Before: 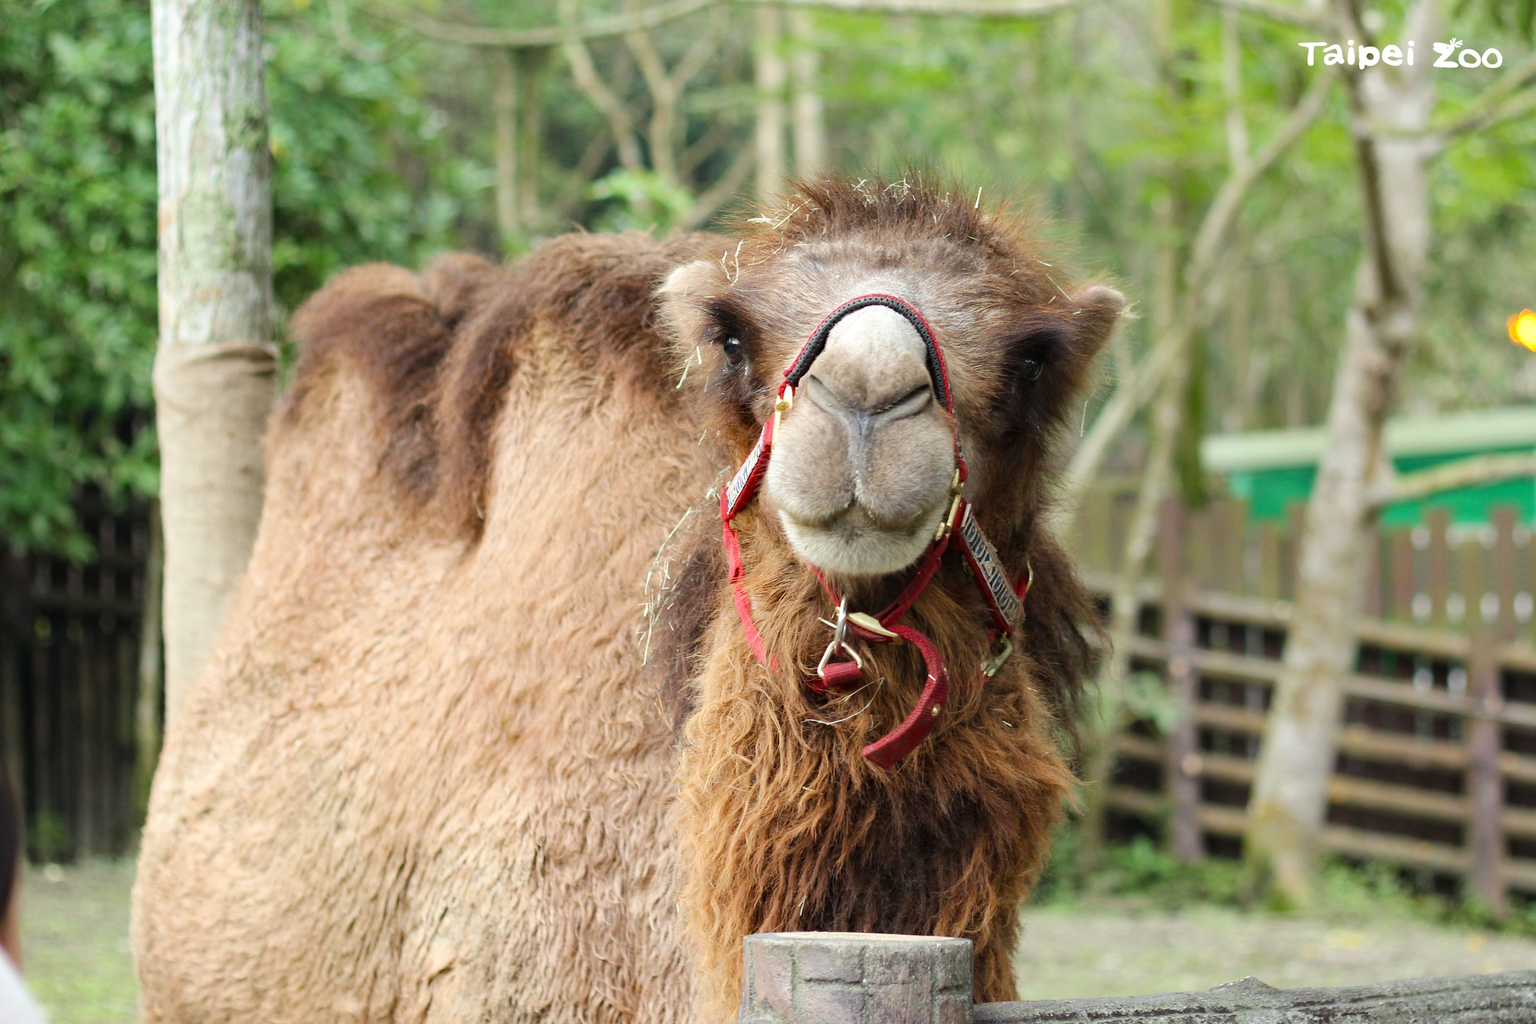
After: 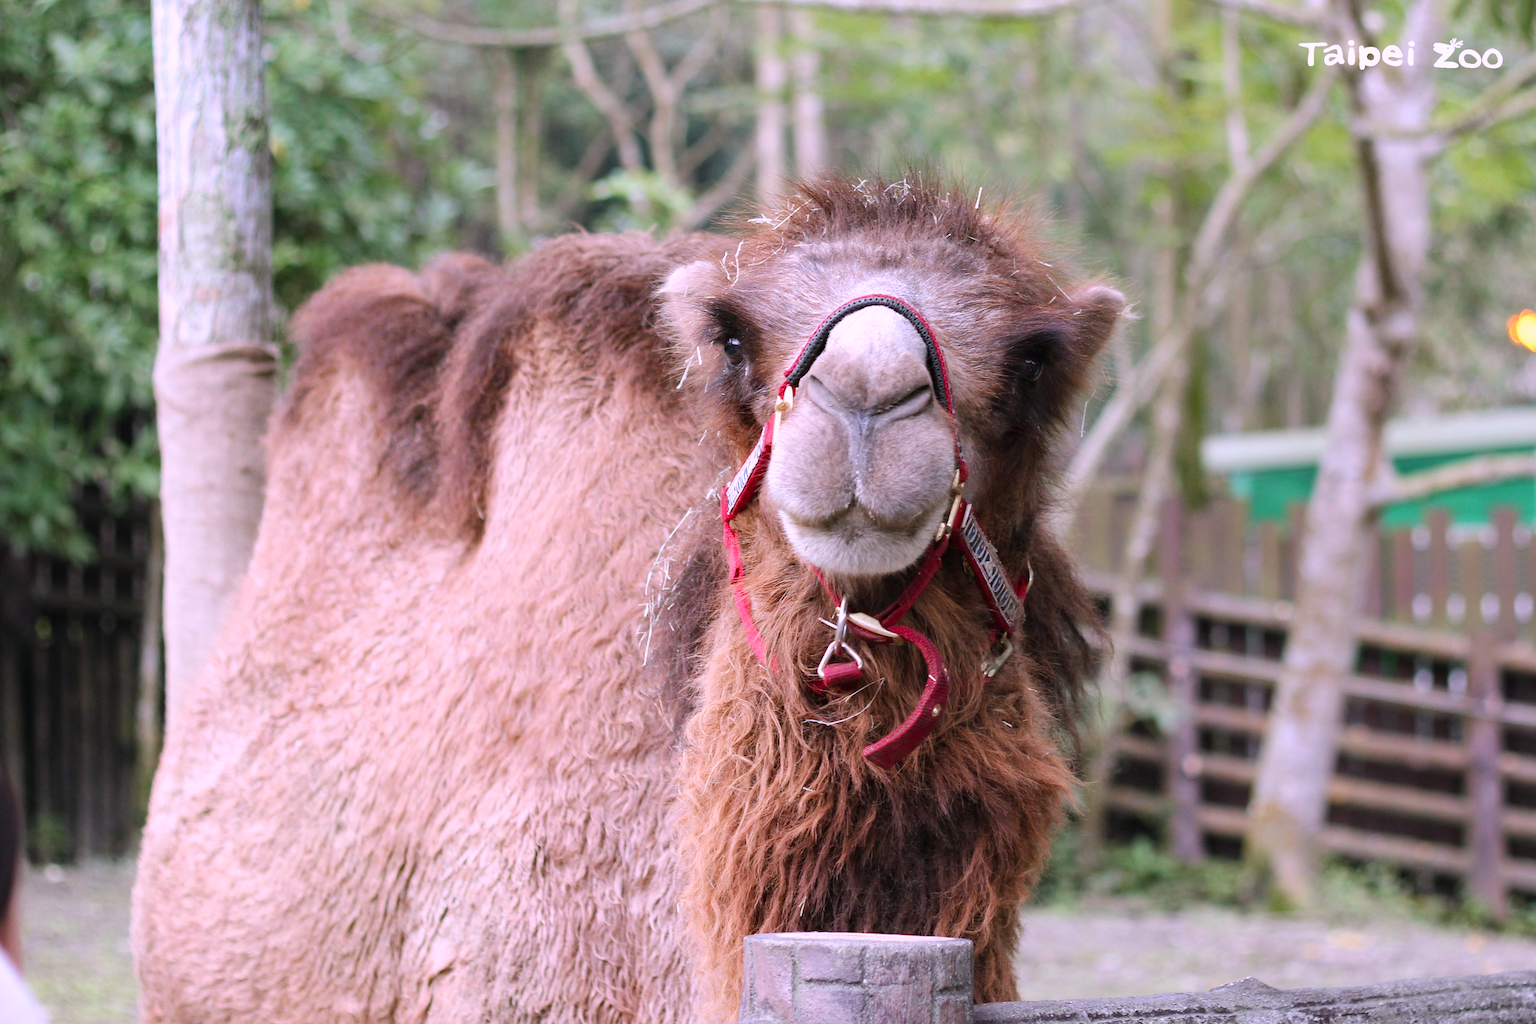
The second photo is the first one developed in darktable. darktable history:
color correction: highlights a* 15.08, highlights b* -25.53
